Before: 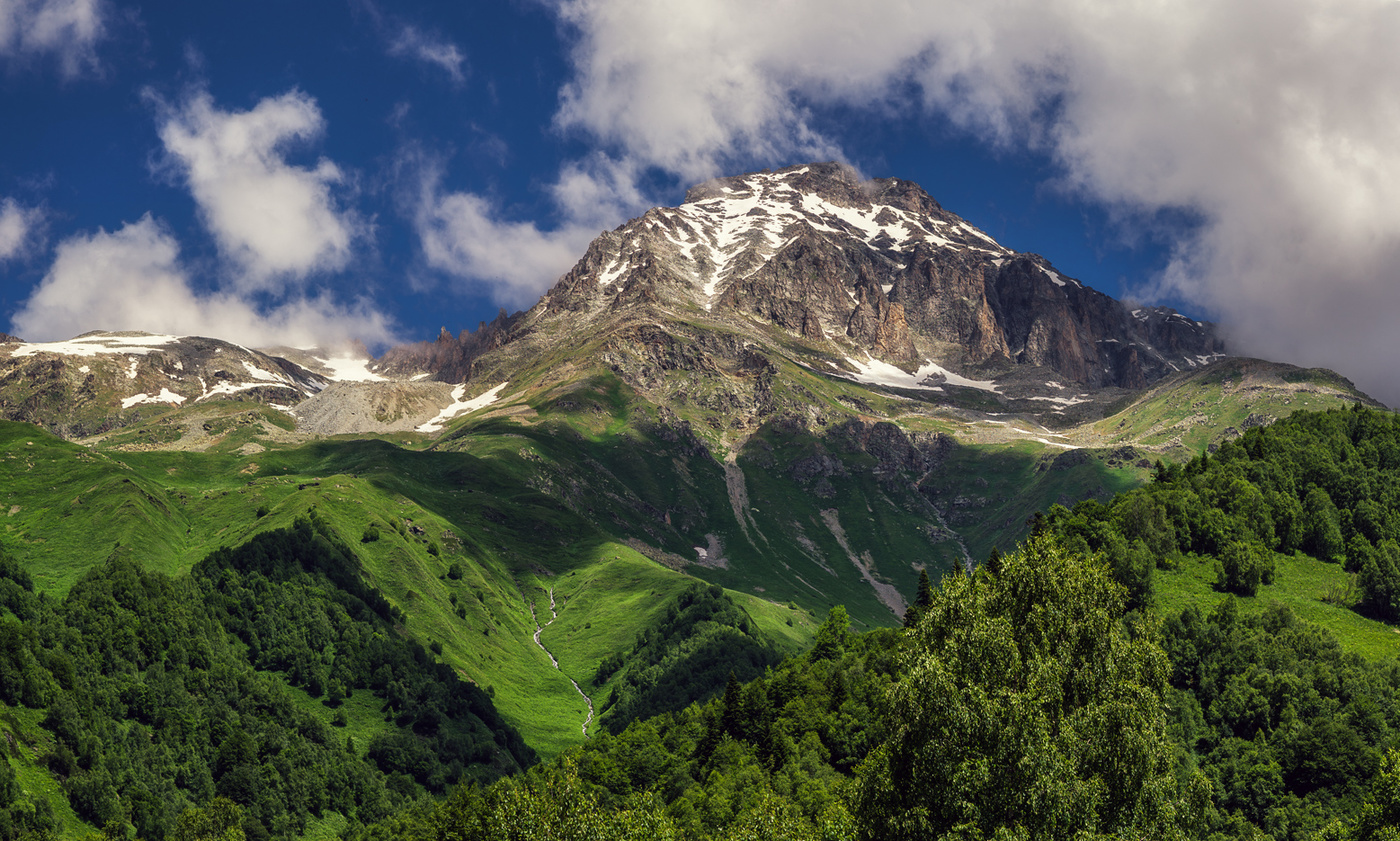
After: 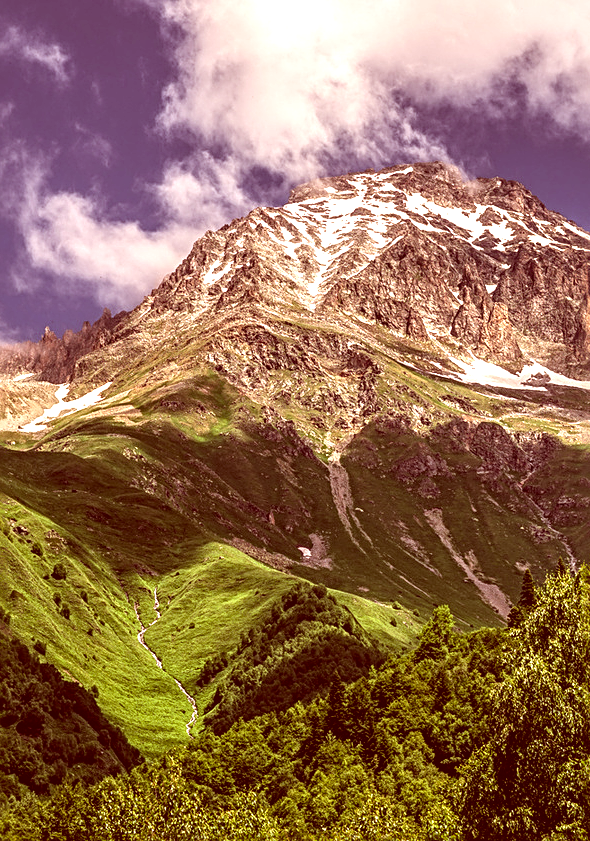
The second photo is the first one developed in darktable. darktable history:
color correction: highlights a* 9.21, highlights b* 8.54, shadows a* 39.41, shadows b* 39.28, saturation 0.766
crop: left 28.289%, right 29.508%
sharpen: radius 3.074
local contrast: on, module defaults
tone equalizer: on, module defaults
contrast brightness saturation: contrast 0.079, saturation 0.196
exposure: black level correction -0.001, exposure 0.9 EV, compensate highlight preservation false
